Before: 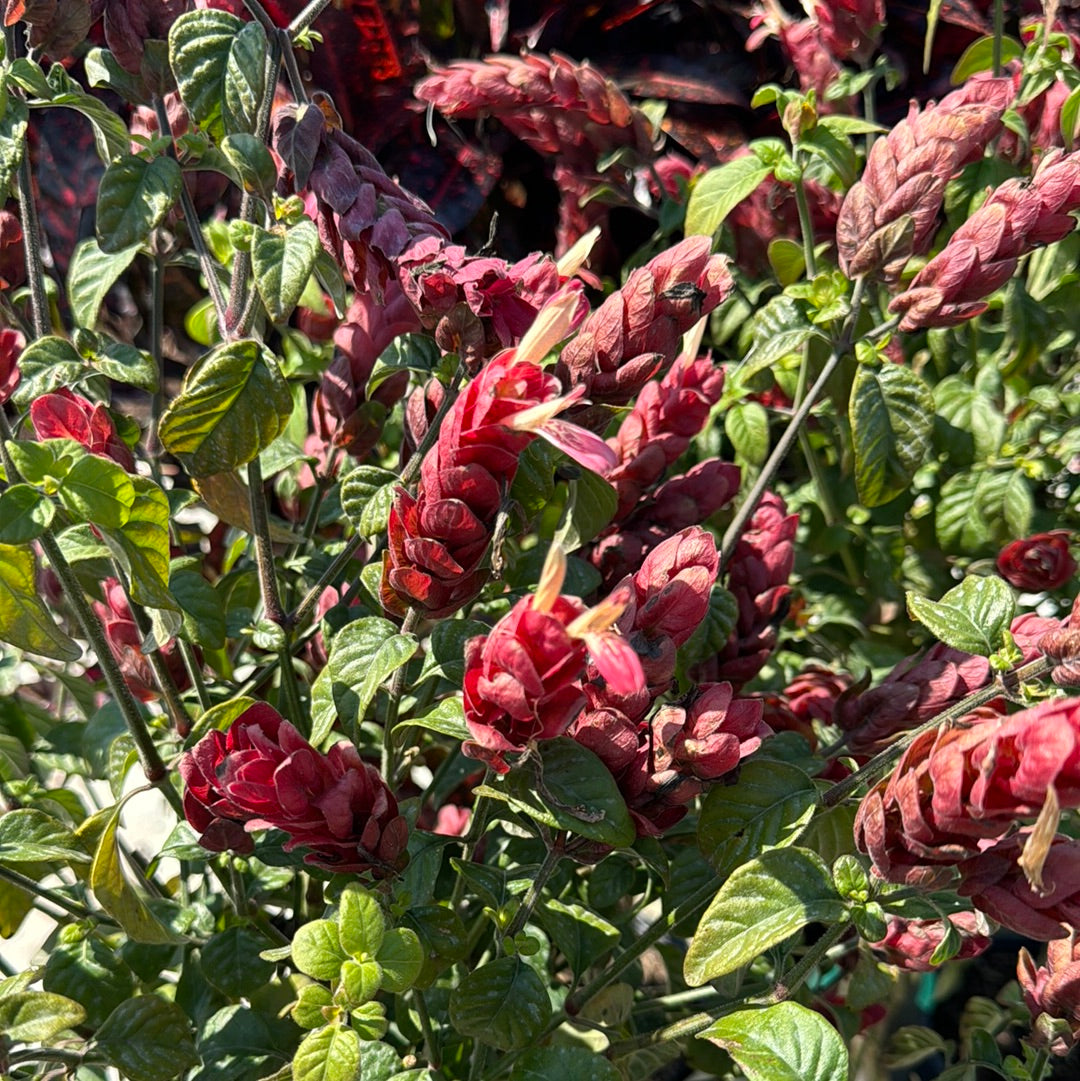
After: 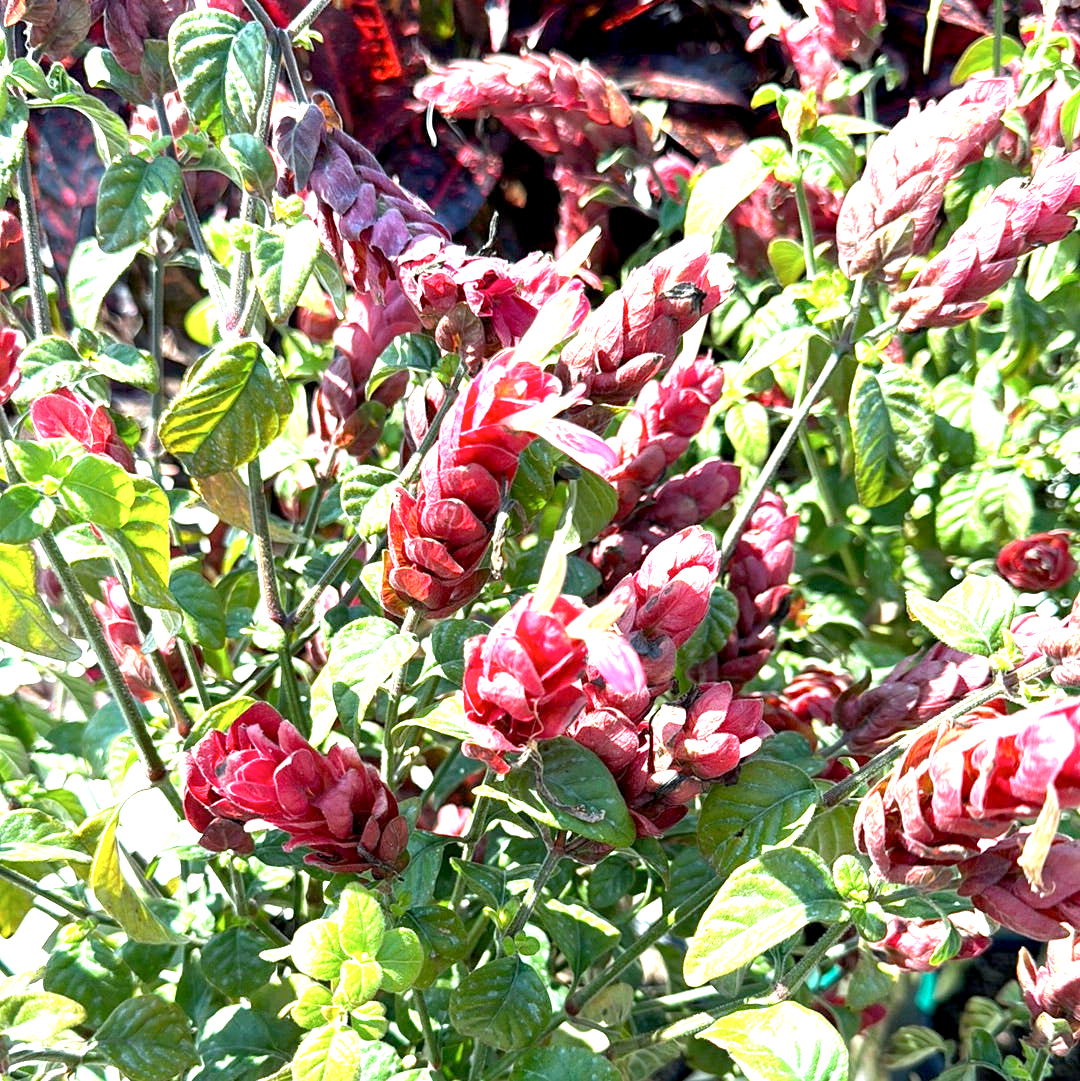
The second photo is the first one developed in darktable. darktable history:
exposure: black level correction 0.001, exposure 2 EV, compensate highlight preservation false
color calibration: illuminant Planckian (black body), x 0.368, y 0.361, temperature 4275.07 K
